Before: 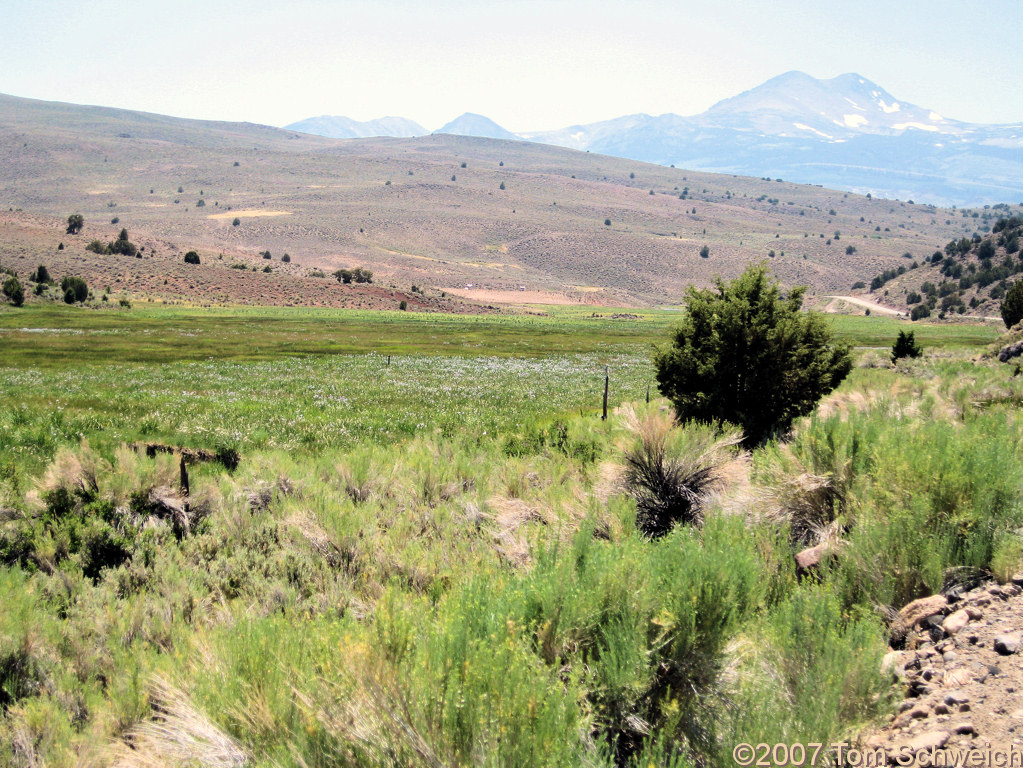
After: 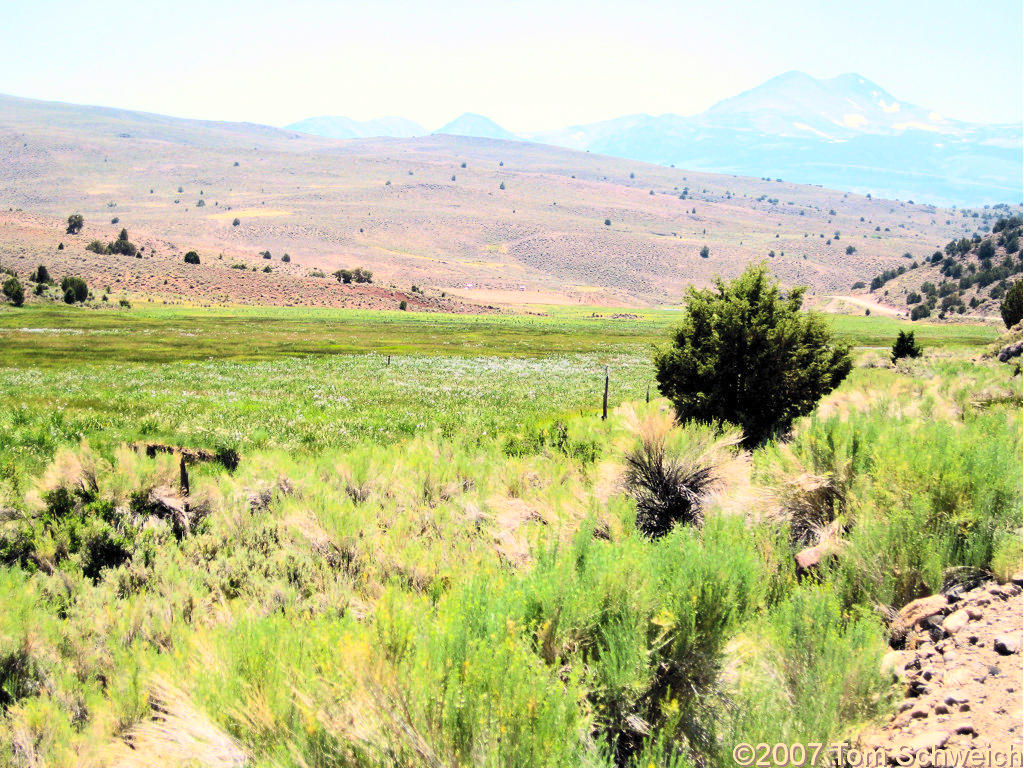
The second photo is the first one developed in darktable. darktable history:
contrast brightness saturation: contrast 0.242, brightness 0.261, saturation 0.373
